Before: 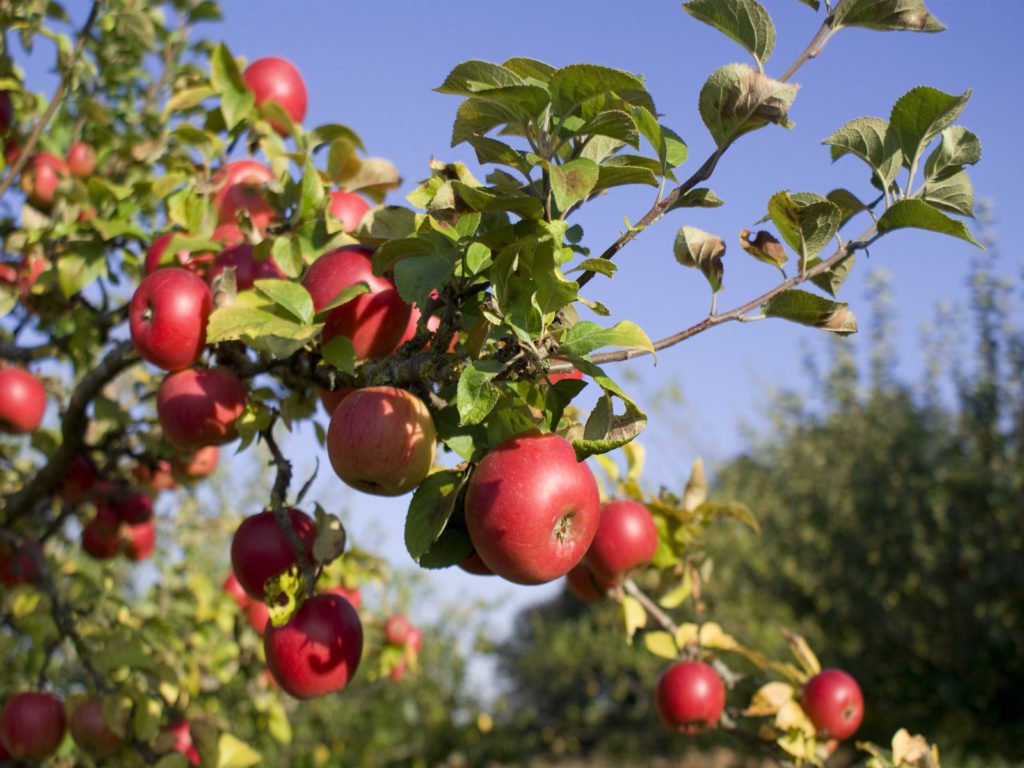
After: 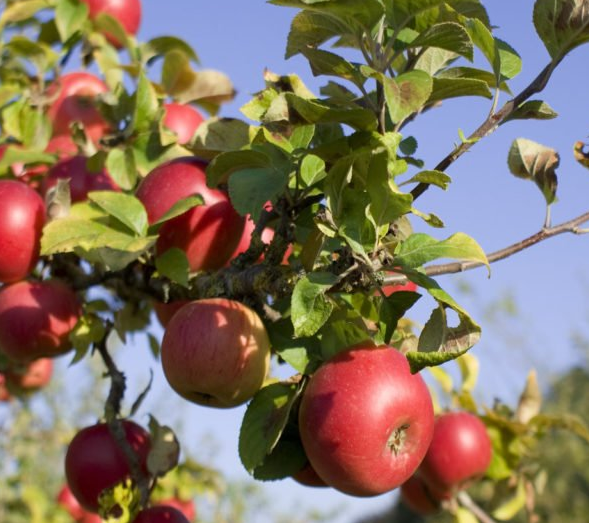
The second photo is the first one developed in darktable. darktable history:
crop: left 16.253%, top 11.489%, right 26.131%, bottom 20.384%
